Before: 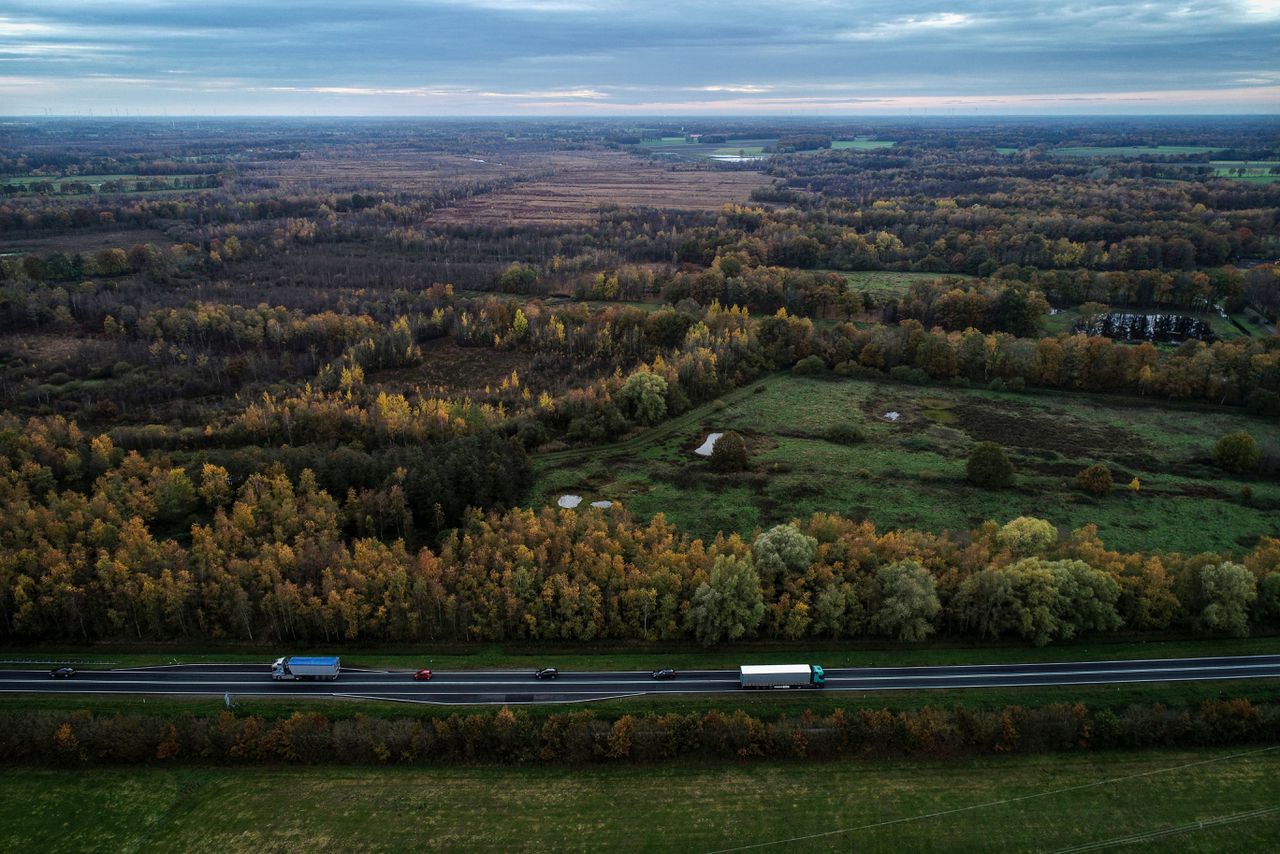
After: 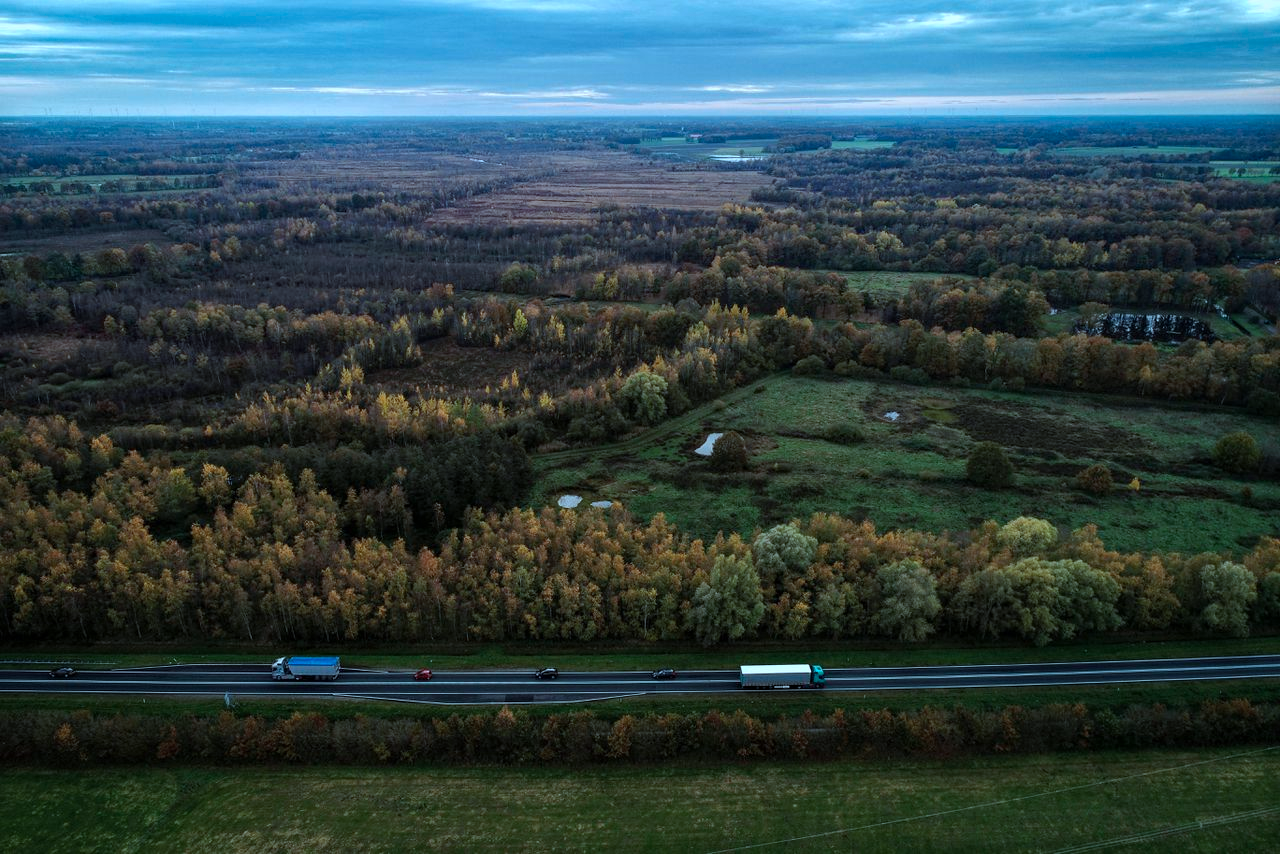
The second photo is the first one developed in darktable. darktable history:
haze removal: compatibility mode true, adaptive false
color correction: highlights a* -10.71, highlights b* -19.25
